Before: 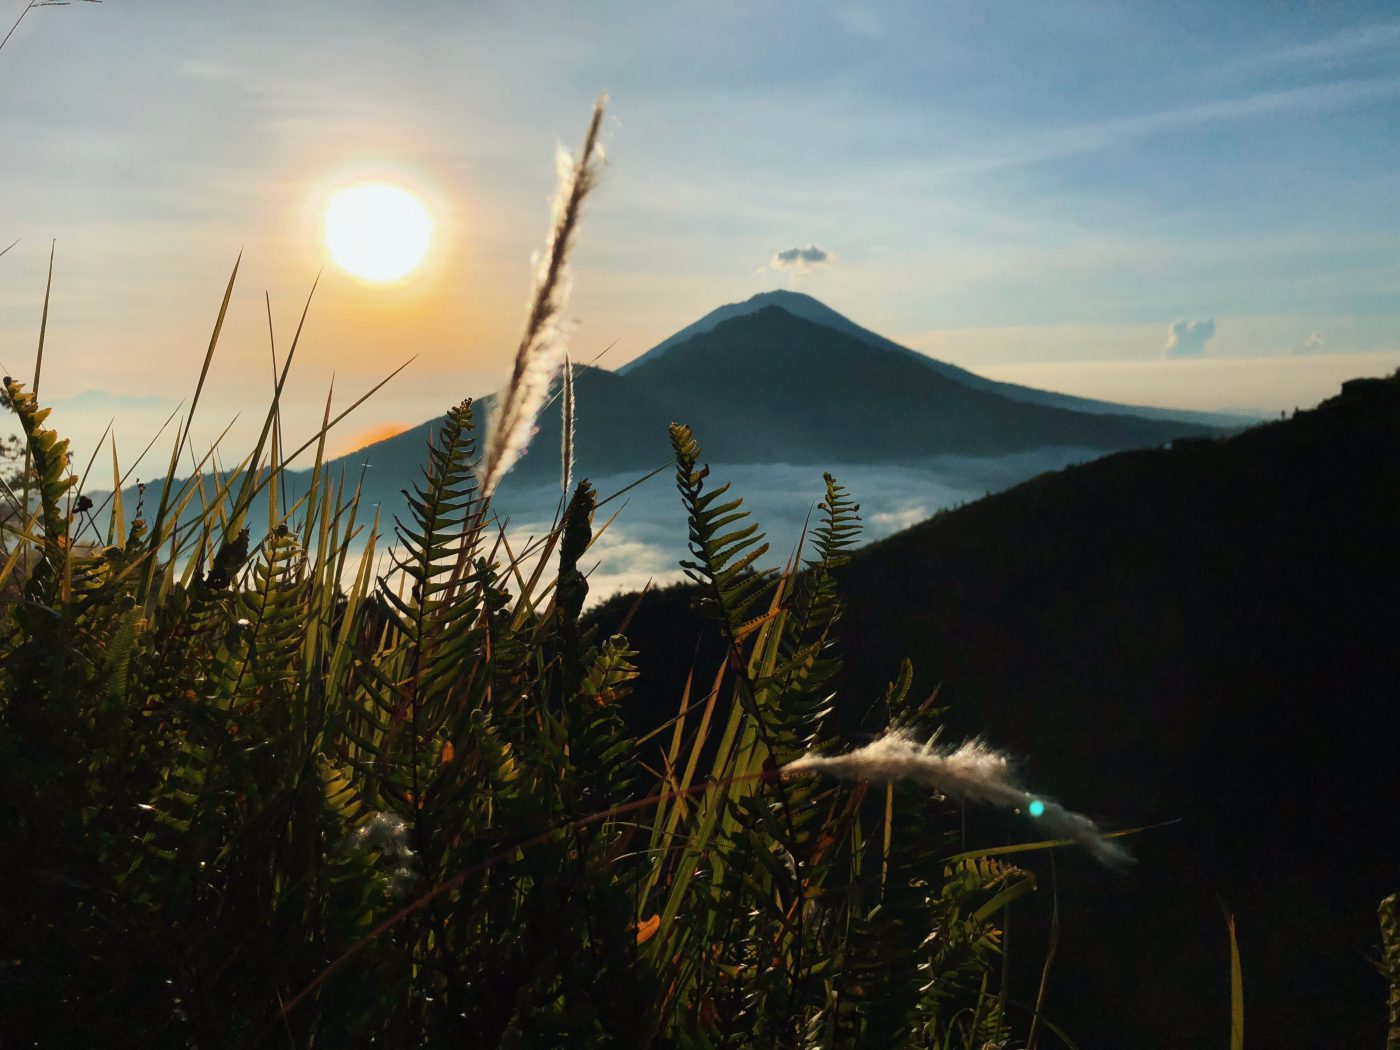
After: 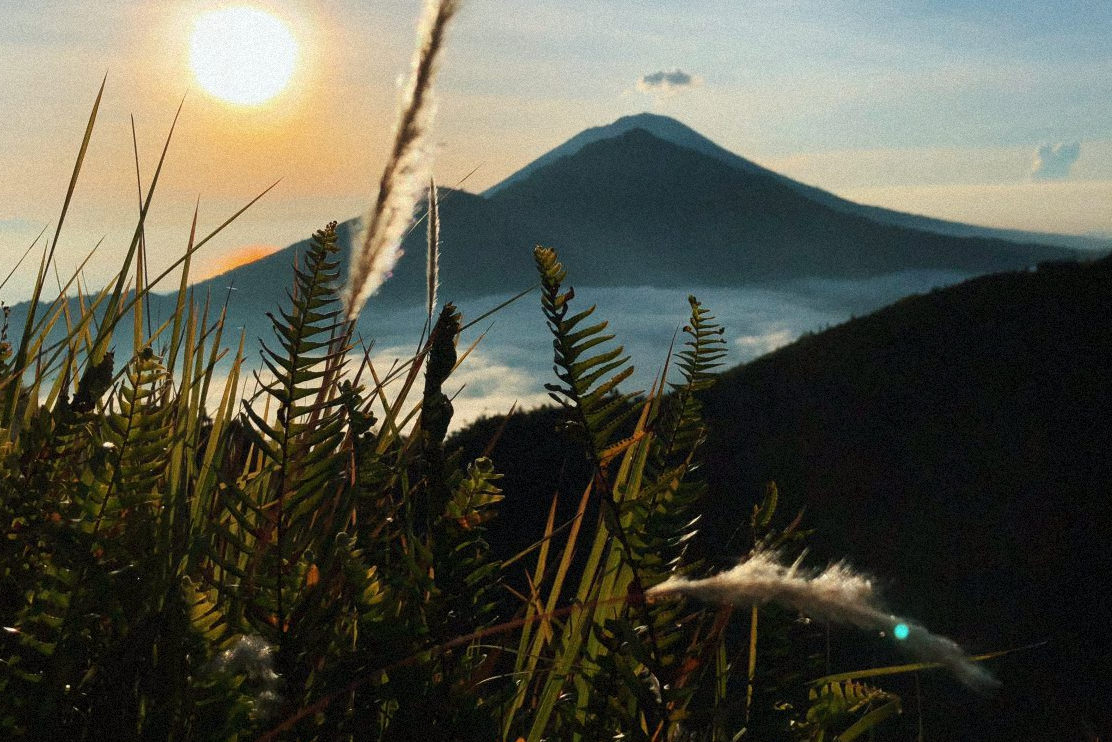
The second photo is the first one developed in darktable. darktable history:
grain: mid-tones bias 0%
crop: left 9.712%, top 16.928%, right 10.845%, bottom 12.332%
